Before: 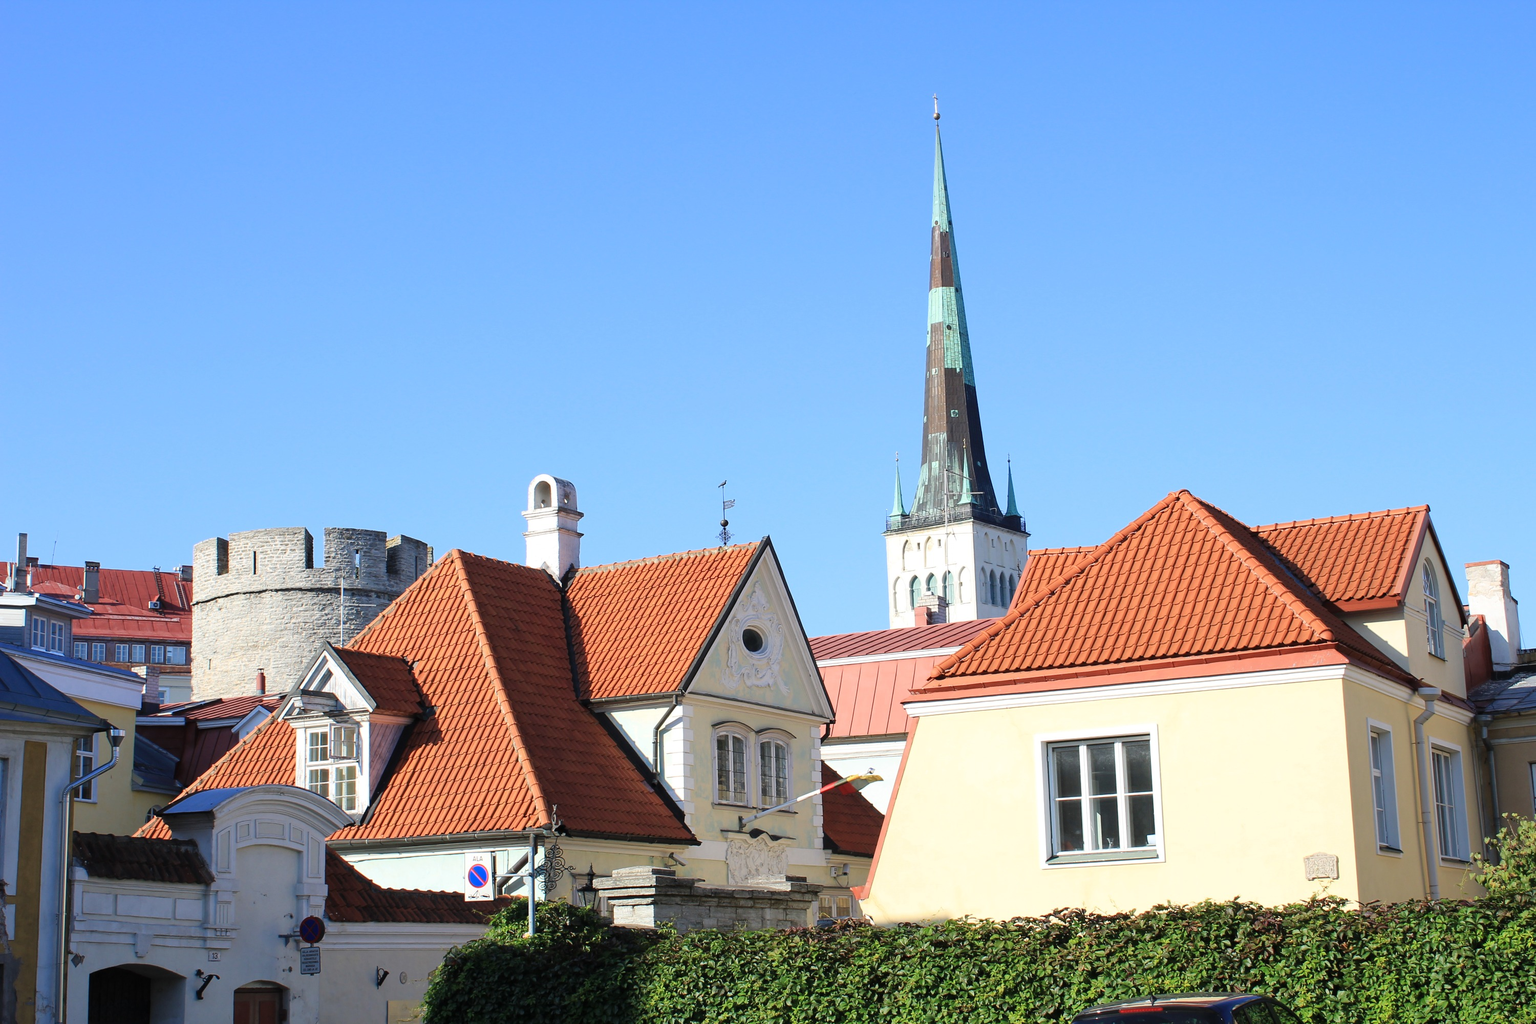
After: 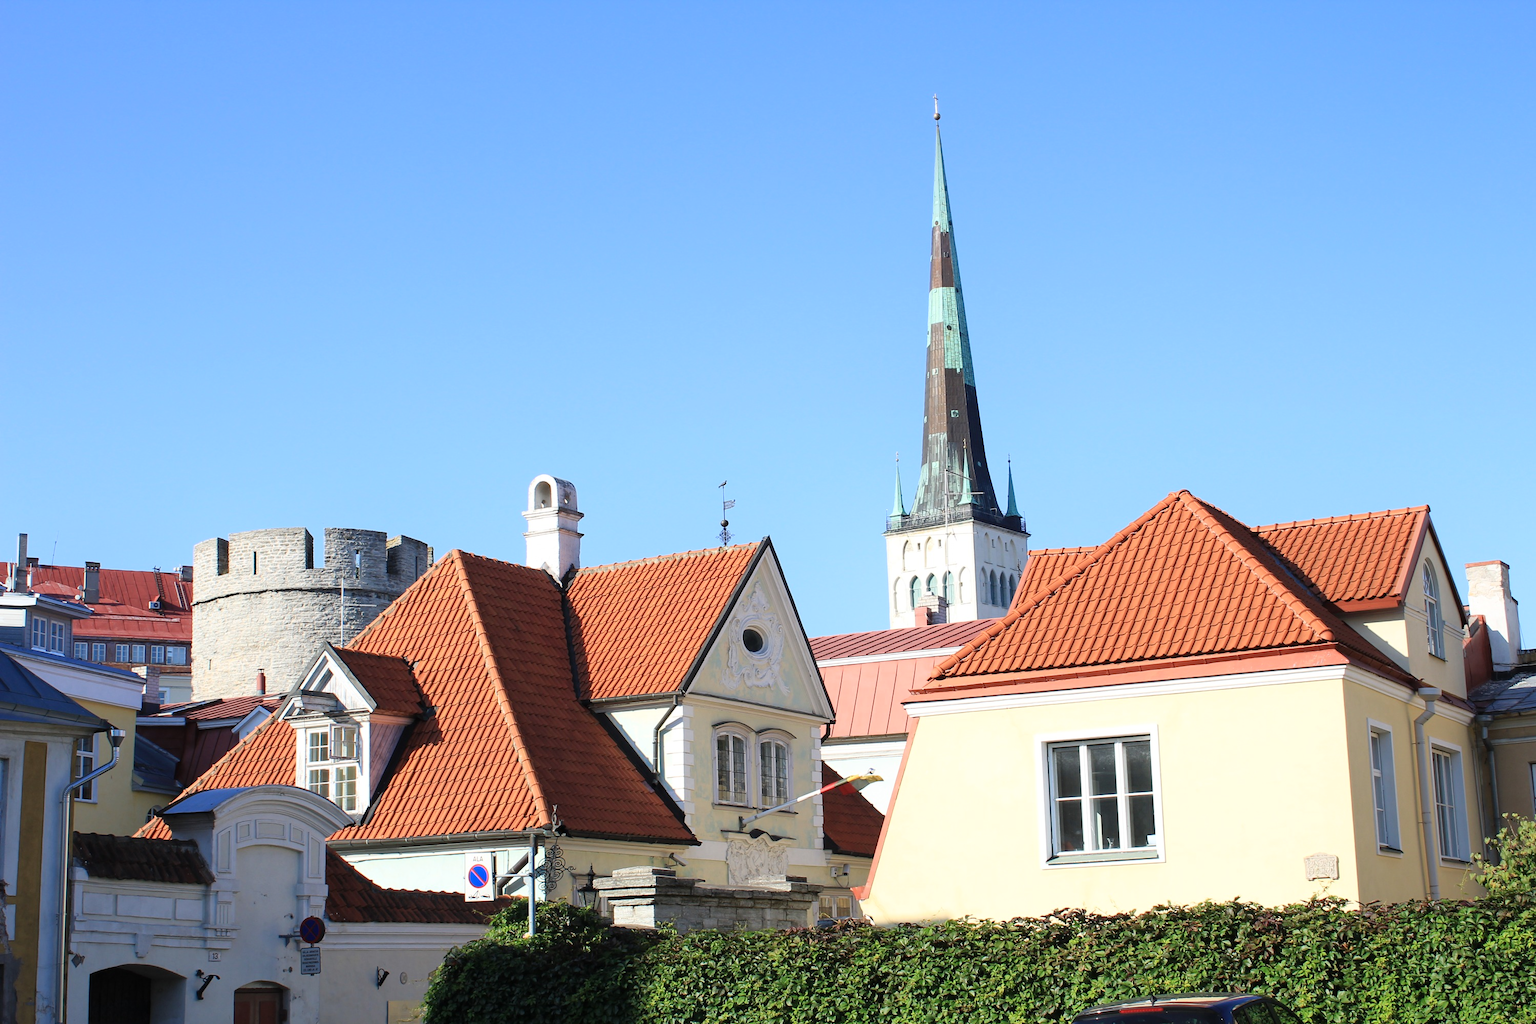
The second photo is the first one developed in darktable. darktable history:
shadows and highlights: shadows -1.77, highlights 38.3
